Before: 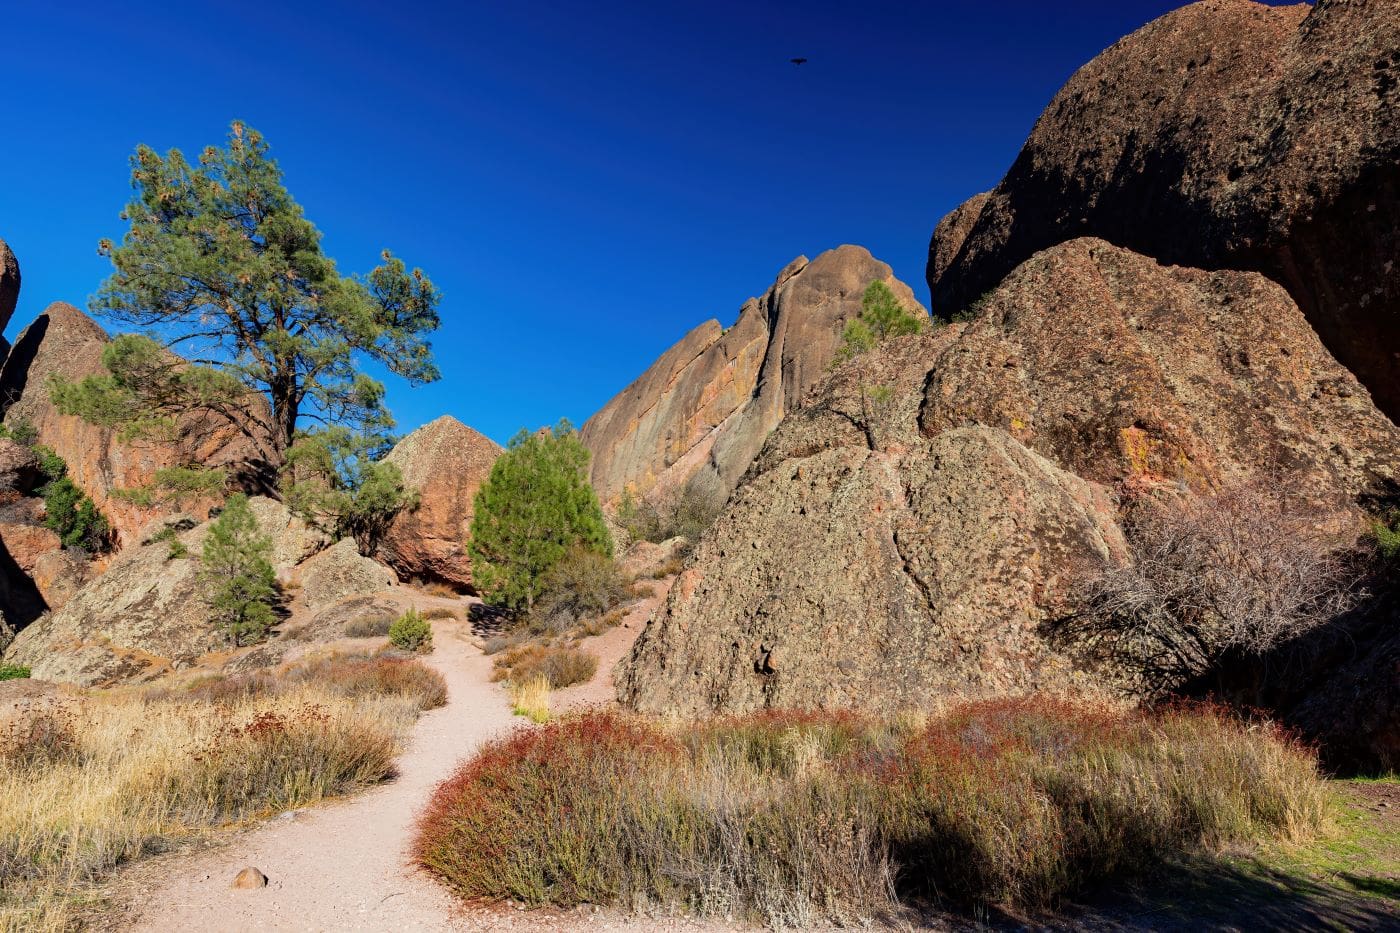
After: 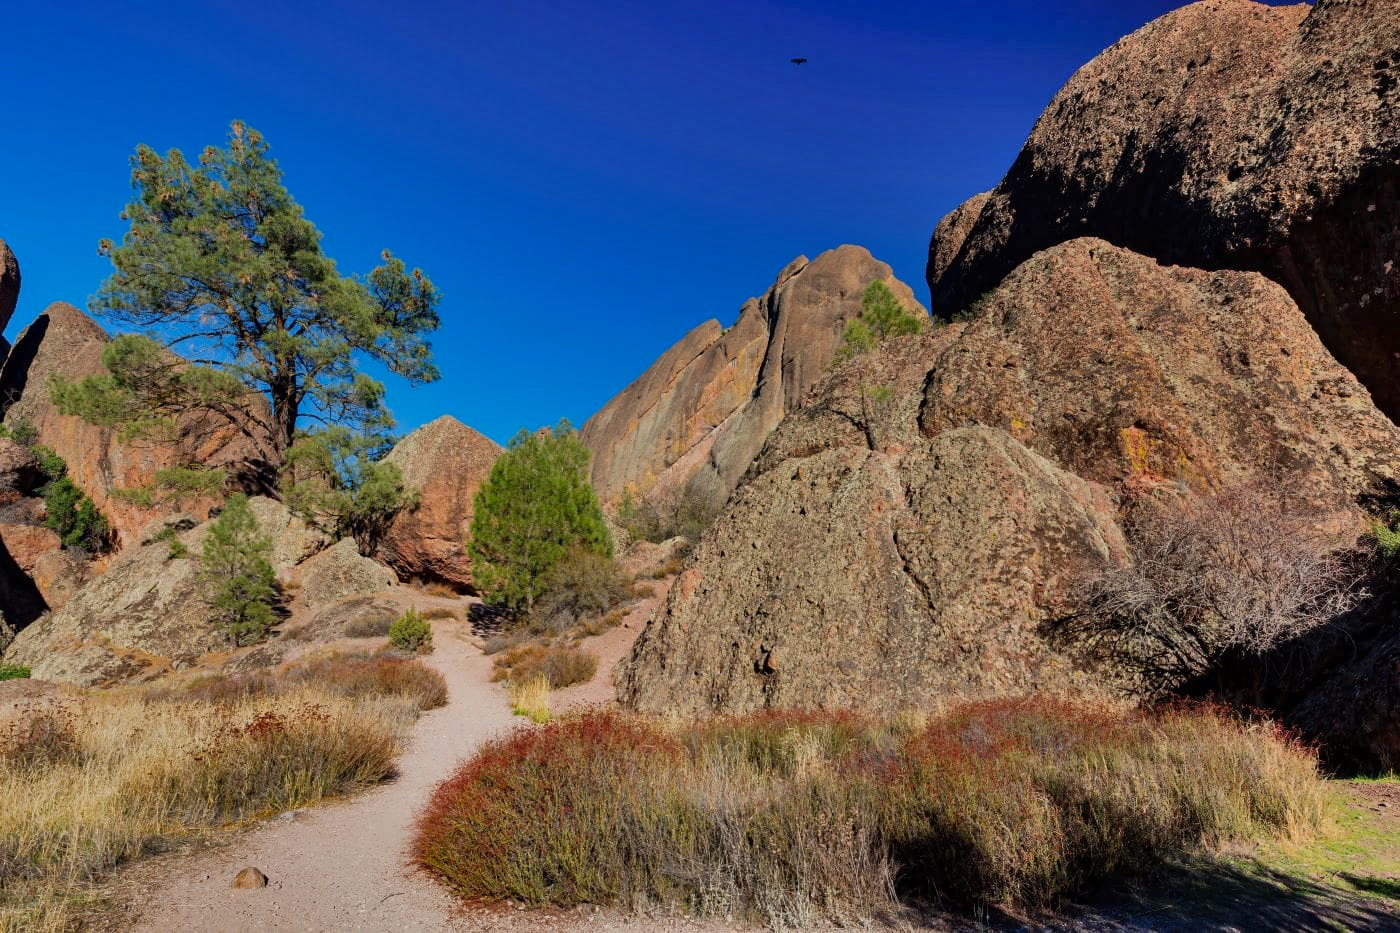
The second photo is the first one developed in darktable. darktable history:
shadows and highlights: shadows 80.89, white point adjustment -9.16, highlights -61.21, soften with gaussian
exposure: exposure -0.05 EV, compensate exposure bias true, compensate highlight preservation false
